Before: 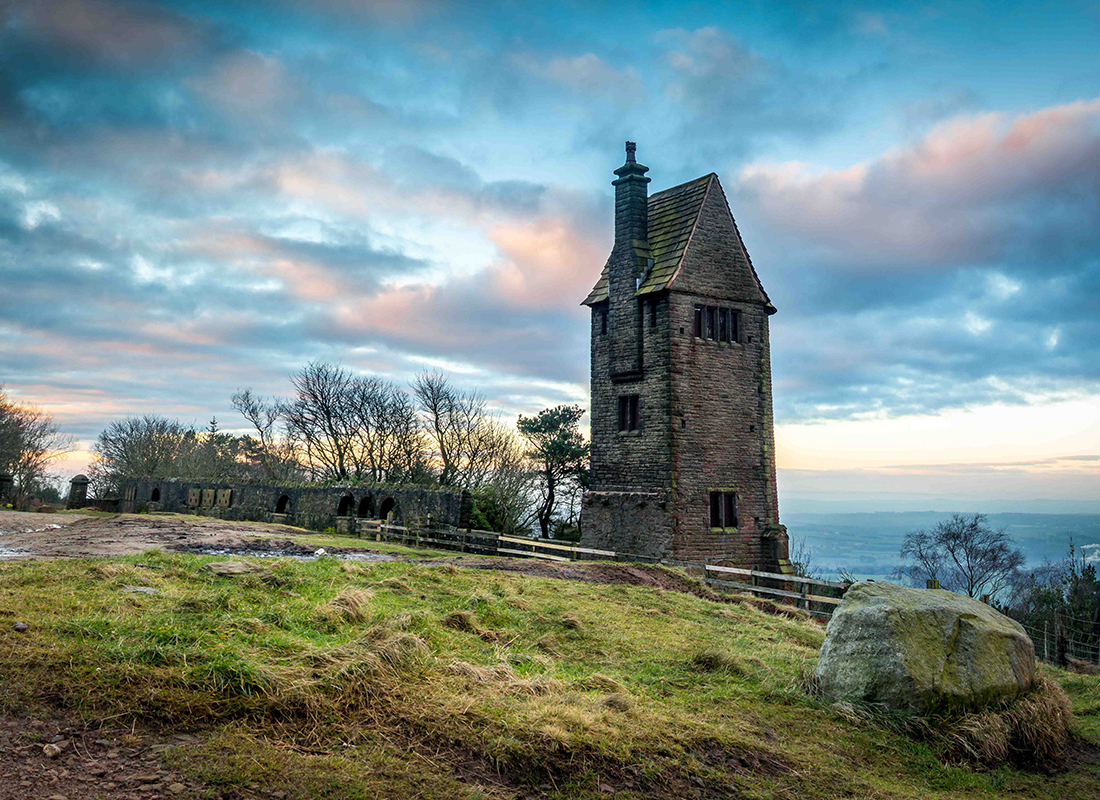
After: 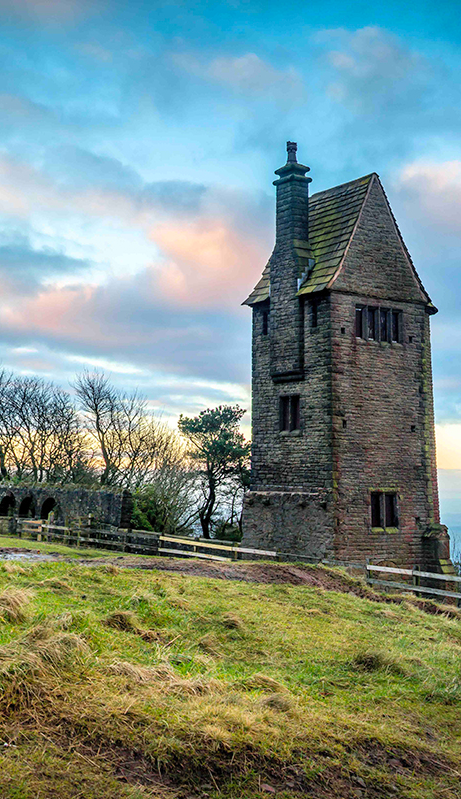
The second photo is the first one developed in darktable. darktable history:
contrast brightness saturation: brightness 0.09, saturation 0.193
crop: left 30.876%, right 27.208%
